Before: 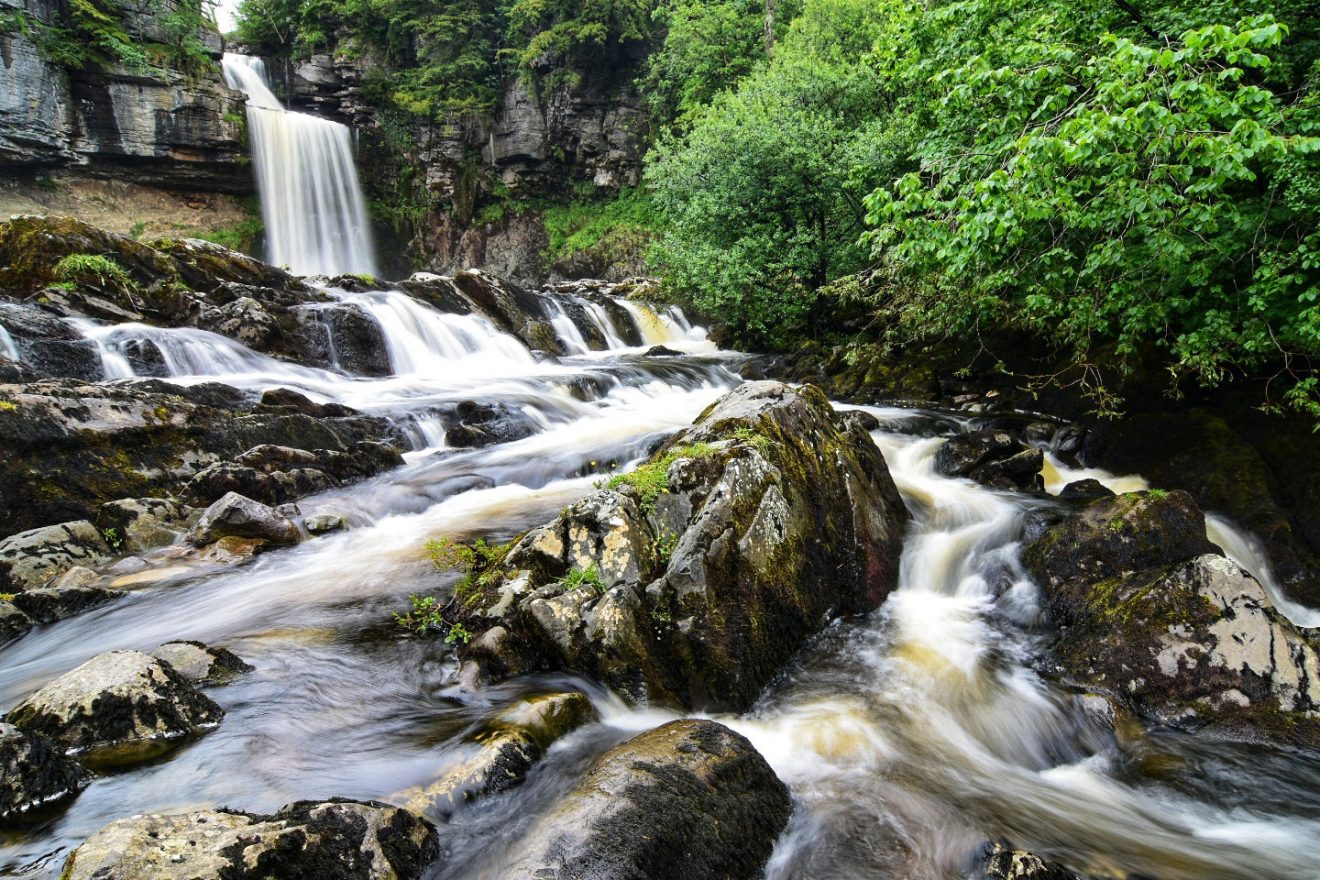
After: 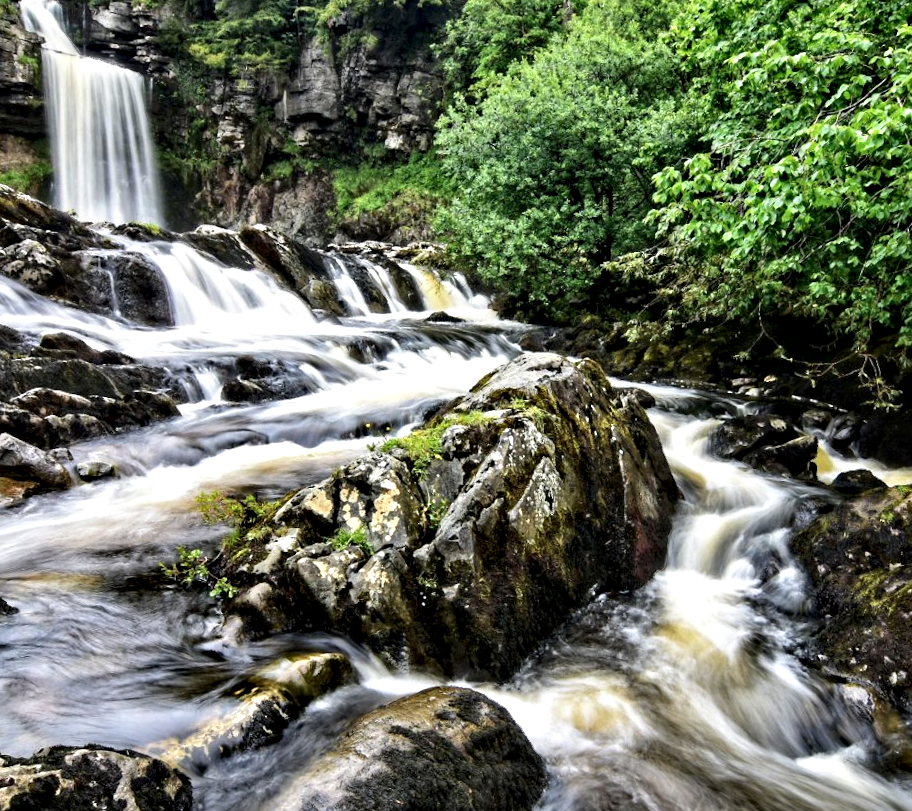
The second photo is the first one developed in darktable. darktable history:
crop and rotate: angle -3.27°, left 14.277%, top 0.028%, right 10.766%, bottom 0.028%
contrast equalizer: y [[0.511, 0.558, 0.631, 0.632, 0.559, 0.512], [0.5 ×6], [0.507, 0.559, 0.627, 0.644, 0.647, 0.647], [0 ×6], [0 ×6]]
